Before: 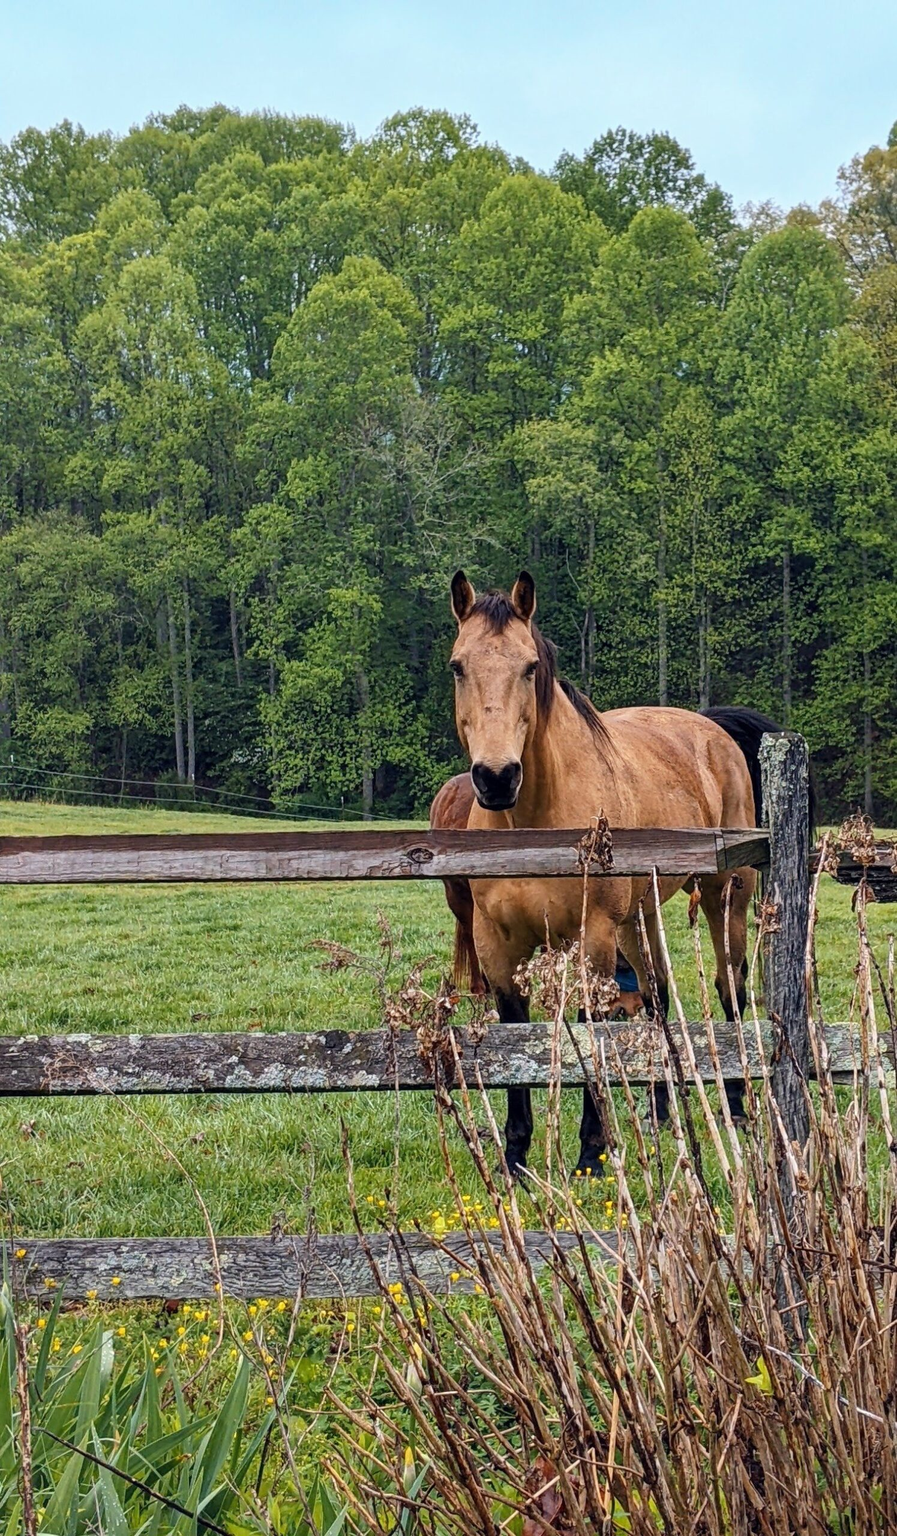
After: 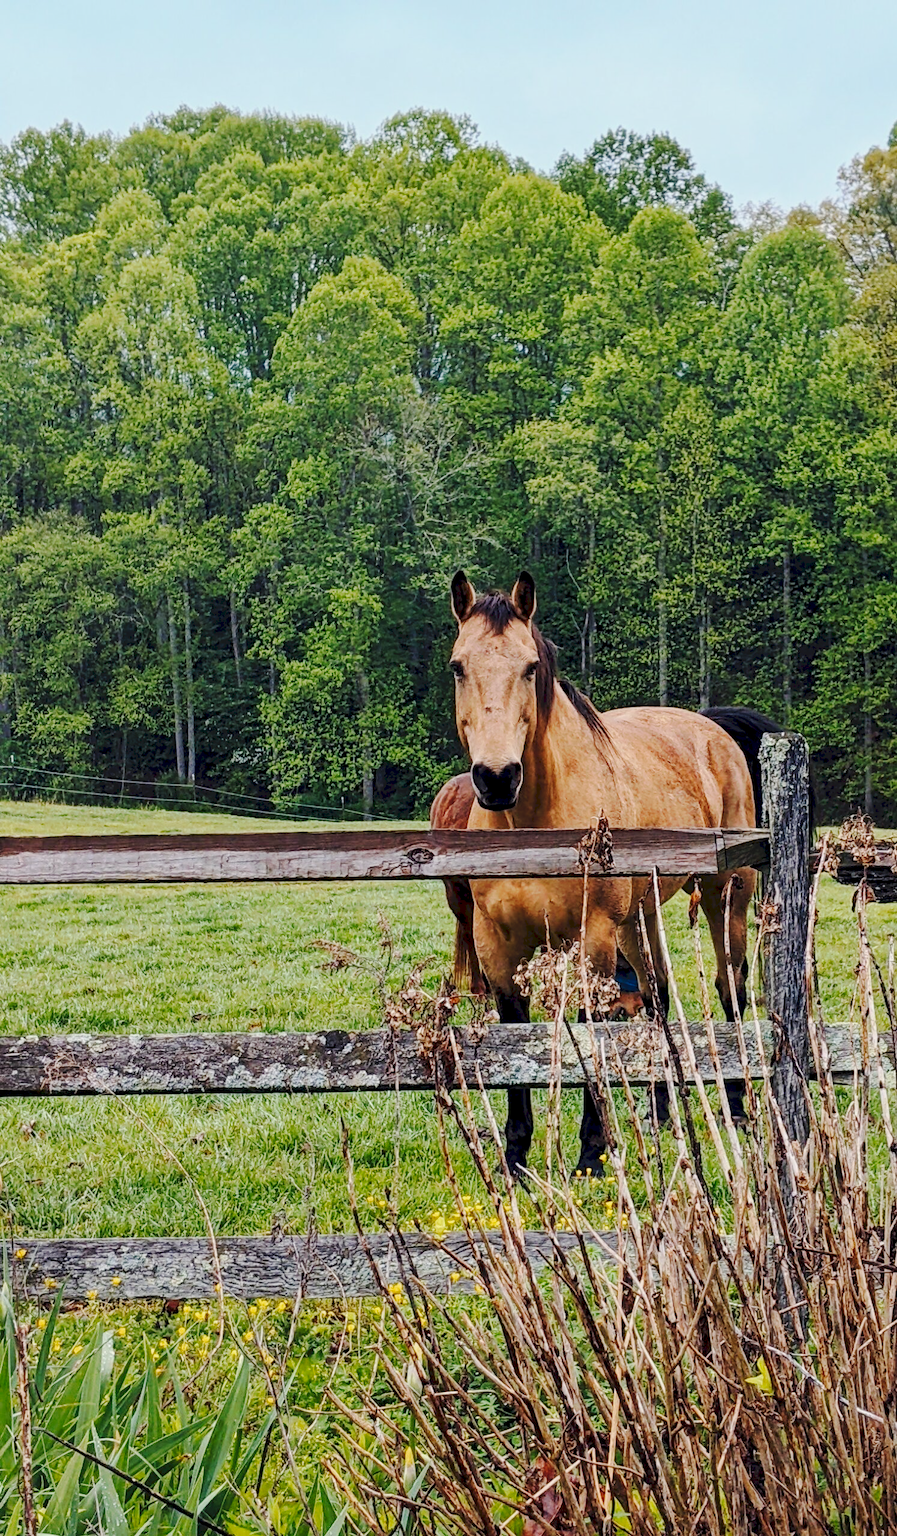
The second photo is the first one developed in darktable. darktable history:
tone curve: curves: ch0 [(0, 0) (0.003, 0.076) (0.011, 0.081) (0.025, 0.084) (0.044, 0.092) (0.069, 0.1) (0.1, 0.117) (0.136, 0.144) (0.177, 0.186) (0.224, 0.237) (0.277, 0.306) (0.335, 0.39) (0.399, 0.494) (0.468, 0.574) (0.543, 0.666) (0.623, 0.722) (0.709, 0.79) (0.801, 0.855) (0.898, 0.926) (1, 1)], preserve colors none
exposure: black level correction 0.006, exposure -0.226 EV, compensate highlight preservation false
